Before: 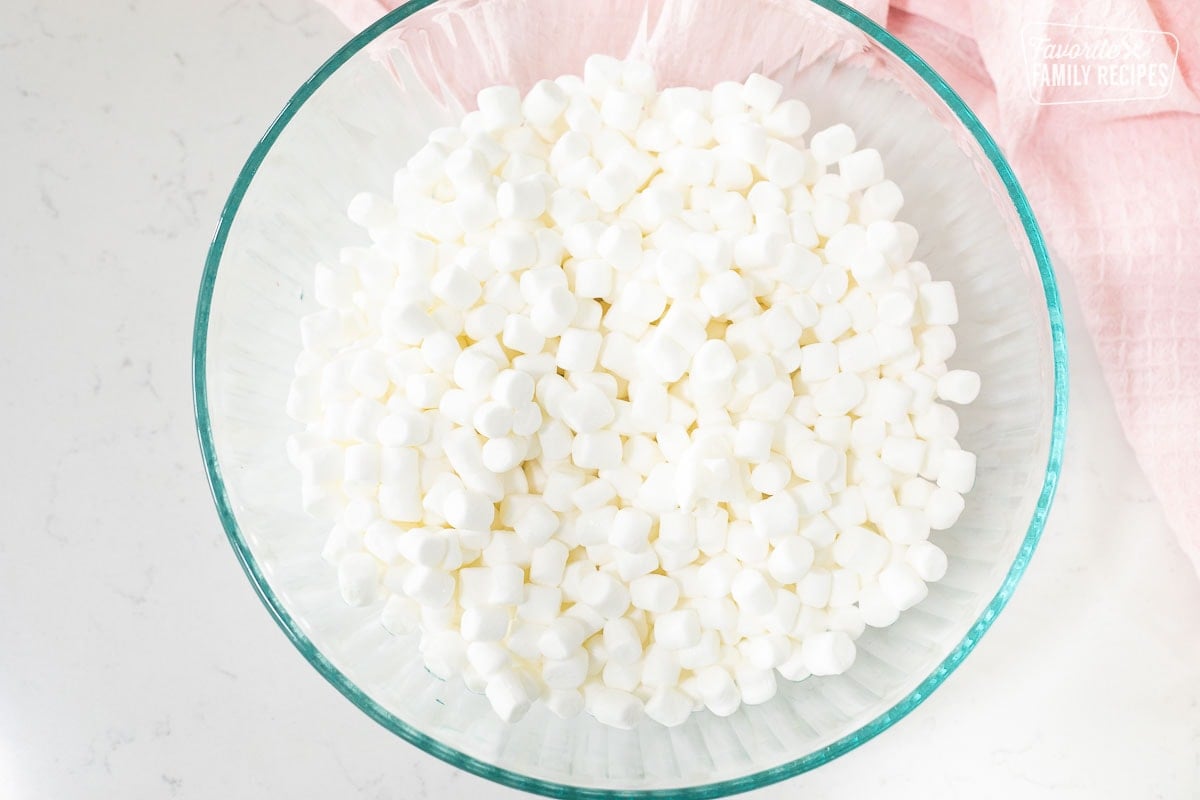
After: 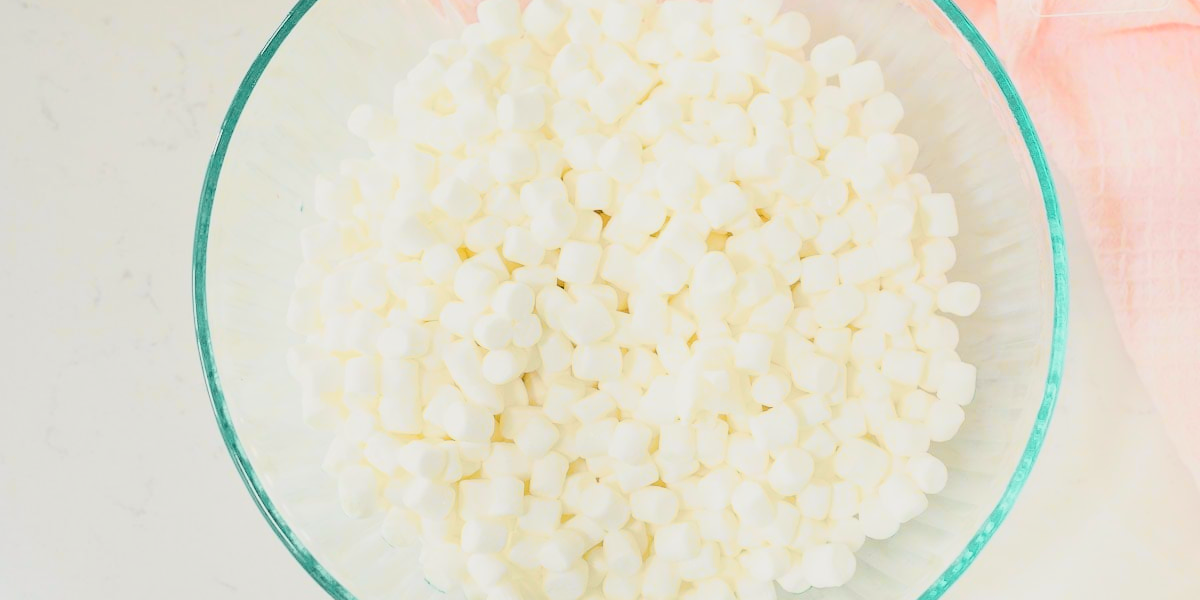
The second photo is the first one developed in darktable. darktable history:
shadows and highlights: shadows 37.56, highlights -26.78, soften with gaussian
tone curve: curves: ch0 [(0, 0.006) (0.184, 0.117) (0.405, 0.46) (0.456, 0.528) (0.634, 0.728) (0.877, 0.89) (0.984, 0.935)]; ch1 [(0, 0) (0.443, 0.43) (0.492, 0.489) (0.566, 0.579) (0.595, 0.625) (0.608, 0.667) (0.65, 0.729) (1, 1)]; ch2 [(0, 0) (0.33, 0.301) (0.421, 0.443) (0.447, 0.489) (0.495, 0.505) (0.537, 0.583) (0.586, 0.591) (0.663, 0.686) (1, 1)], color space Lab, independent channels, preserve colors none
crop: top 11.038%, bottom 13.934%
